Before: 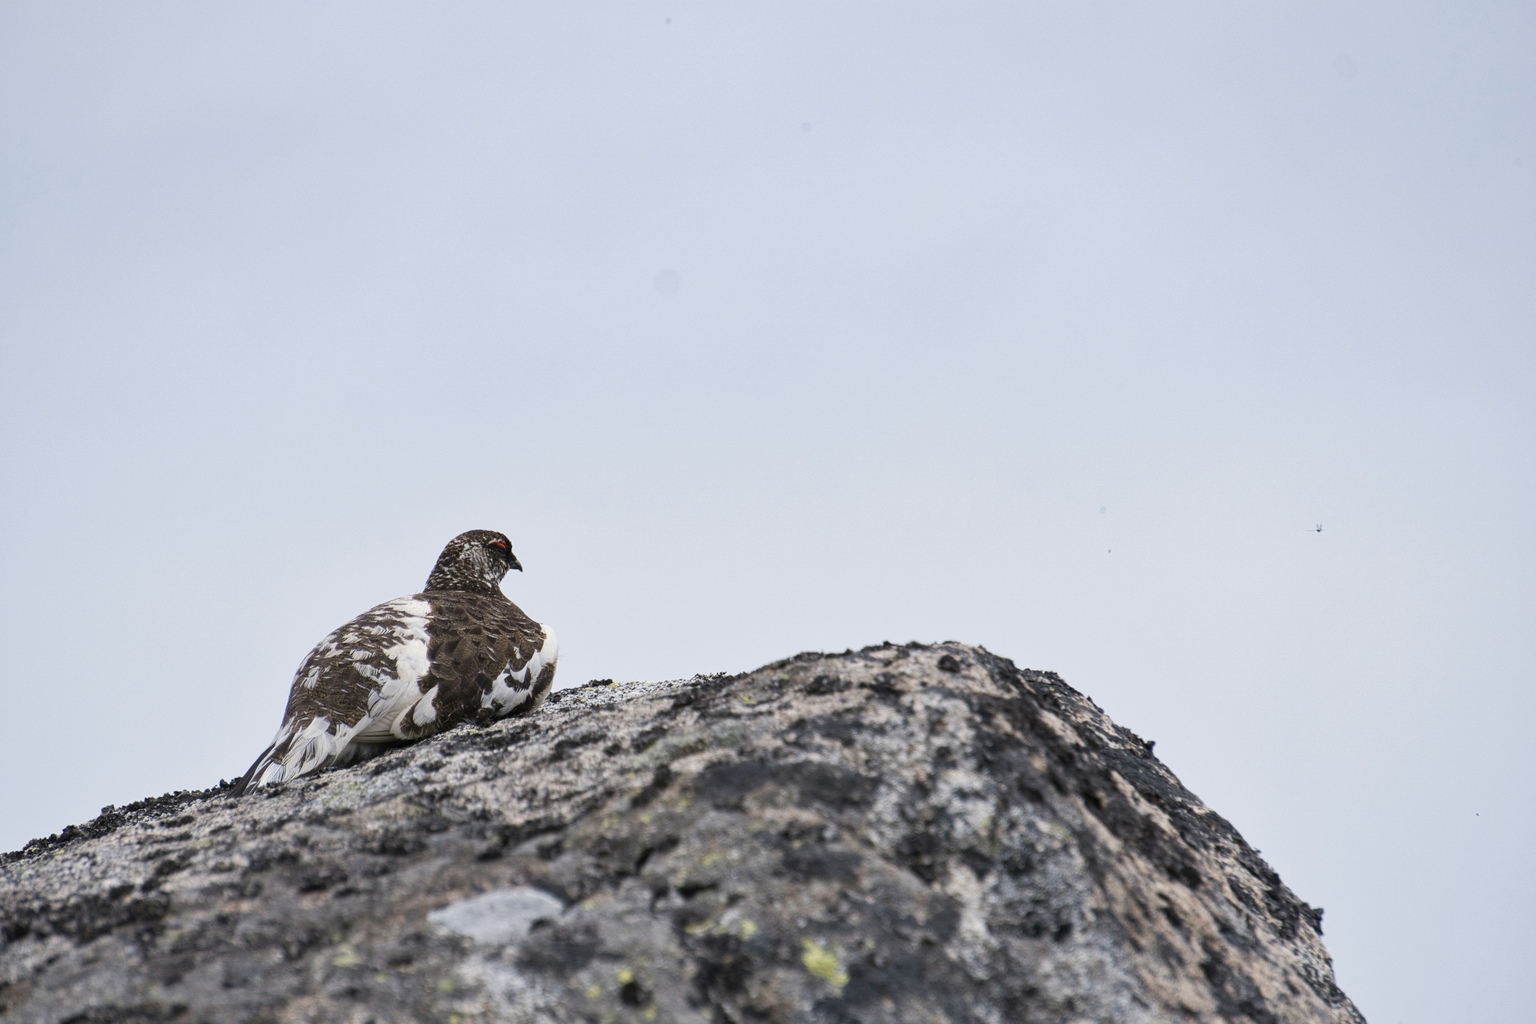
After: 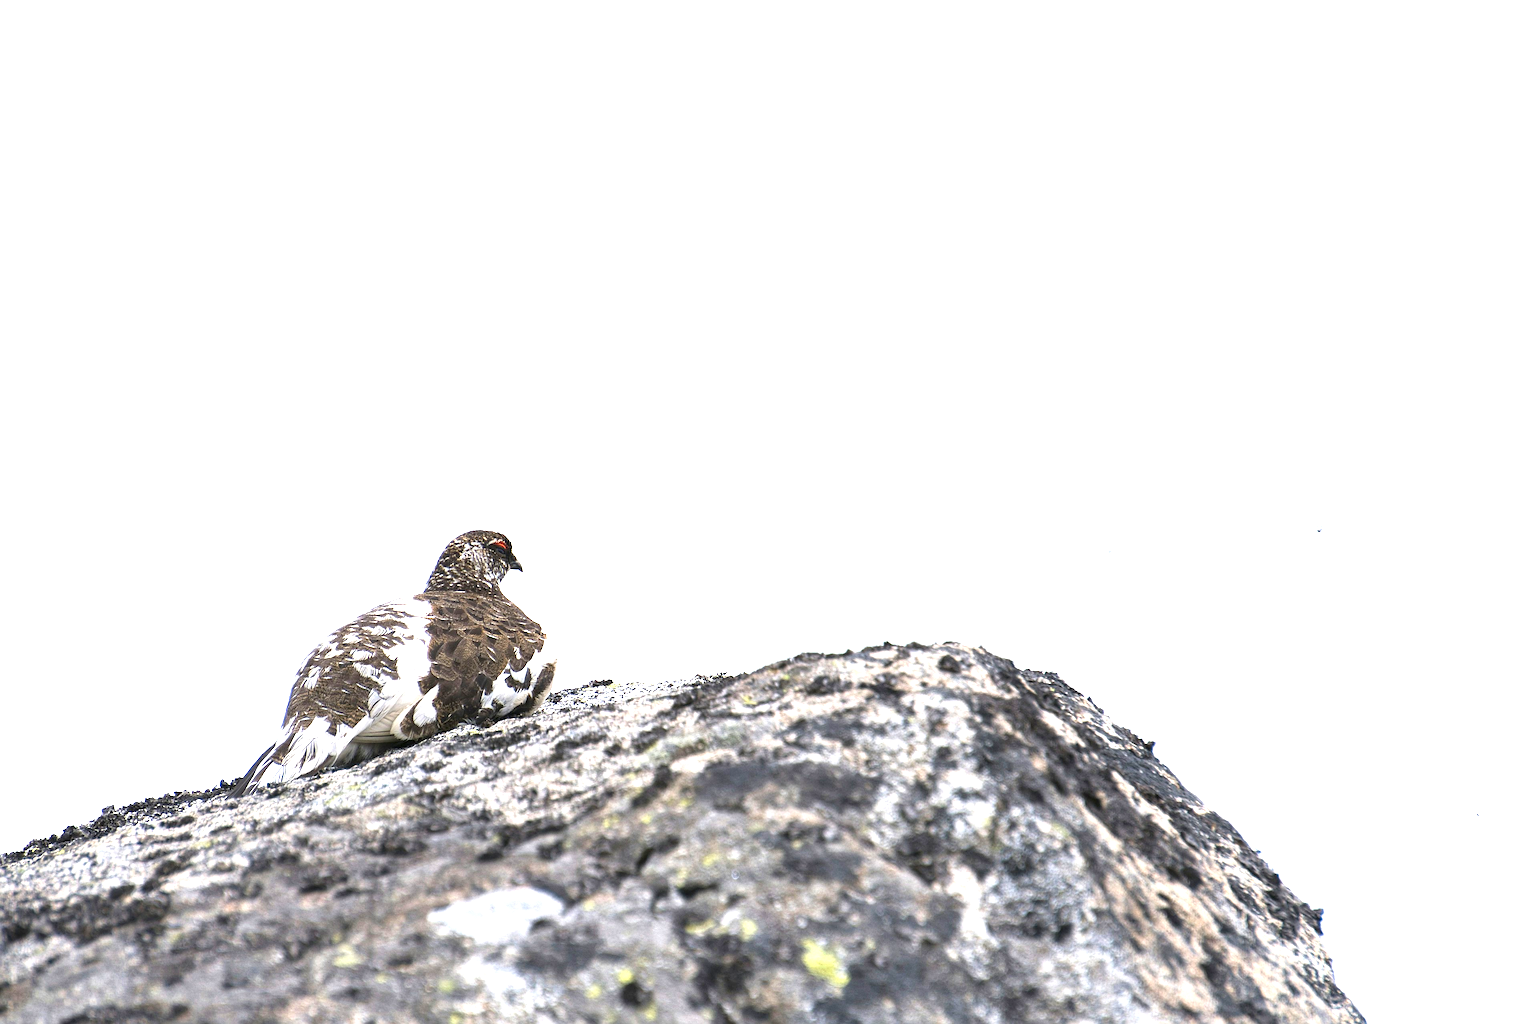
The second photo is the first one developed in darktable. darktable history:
exposure: black level correction 0, exposure 1.379 EV, compensate exposure bias true, compensate highlight preservation false
contrast brightness saturation: saturation 0.18
sharpen: on, module defaults
